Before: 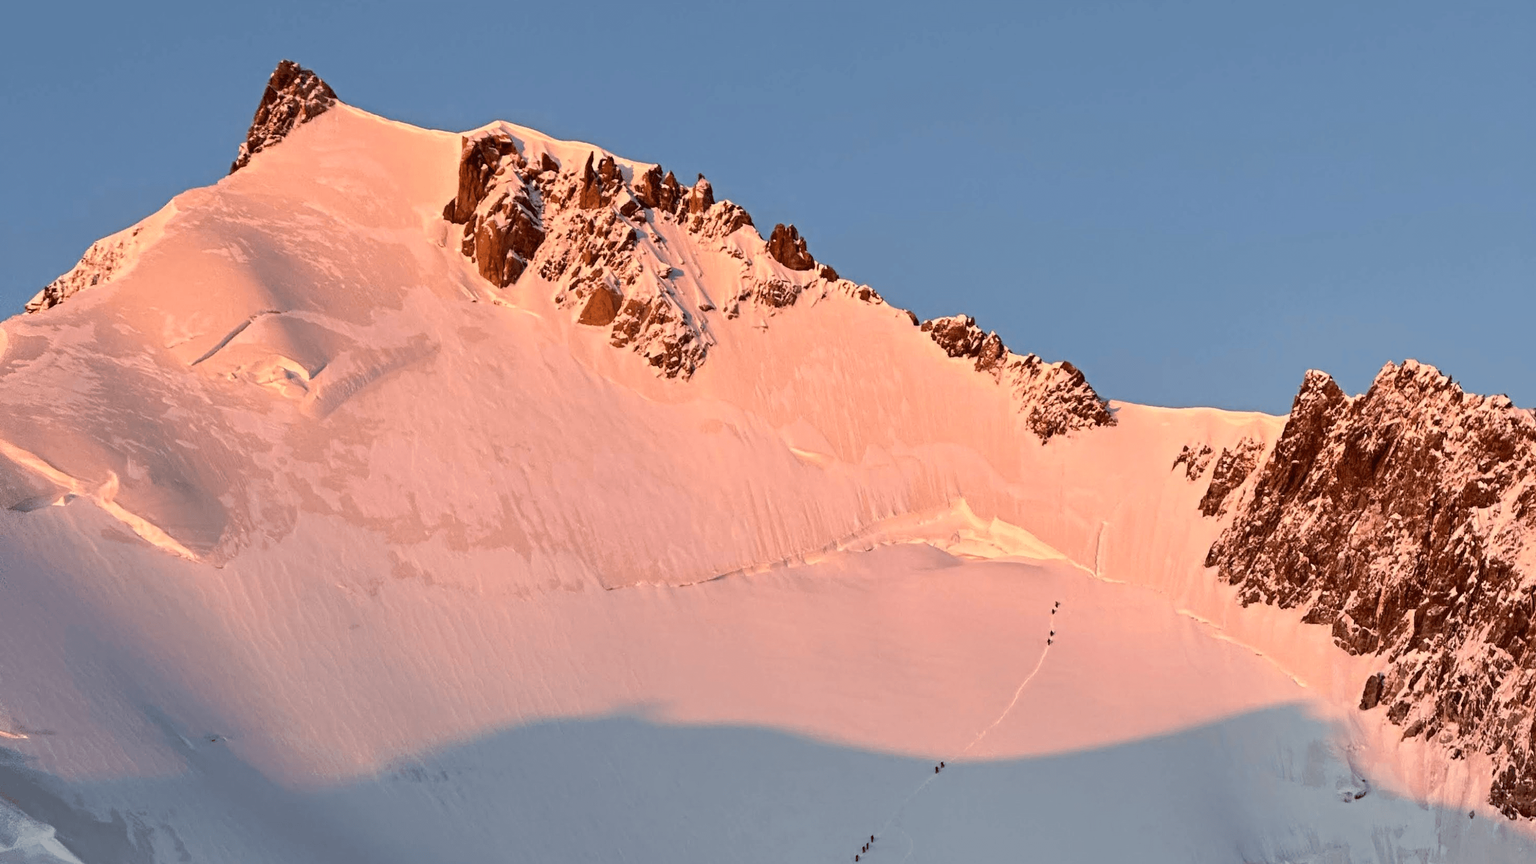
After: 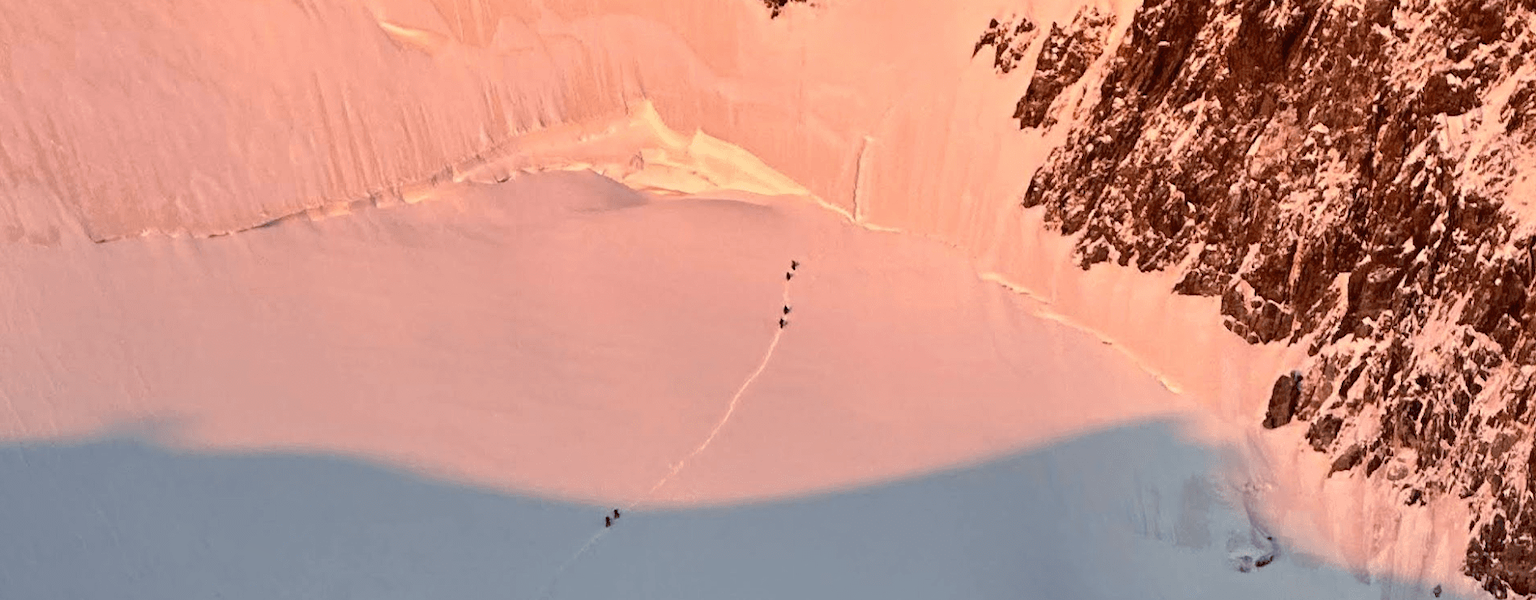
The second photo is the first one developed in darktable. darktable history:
crop and rotate: left 35.509%, top 50.238%, bottom 4.934%
shadows and highlights: shadows 4.1, highlights -17.6, soften with gaussian
